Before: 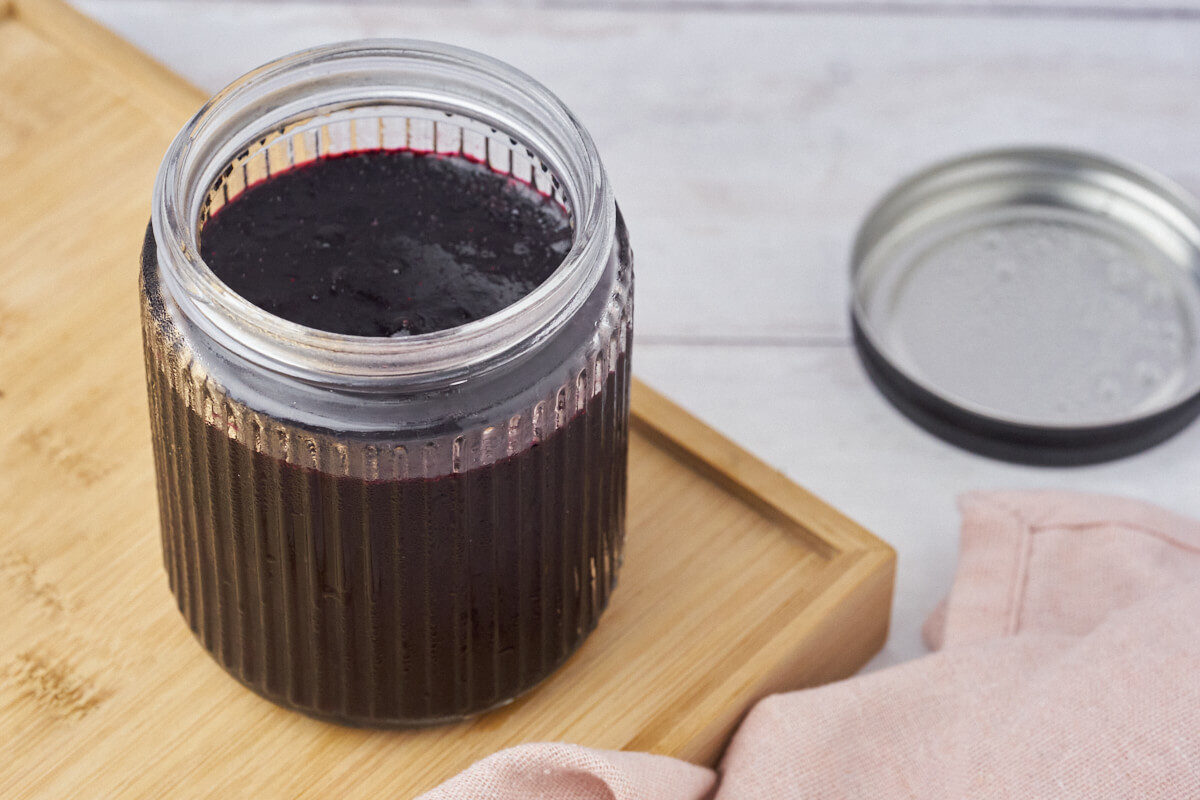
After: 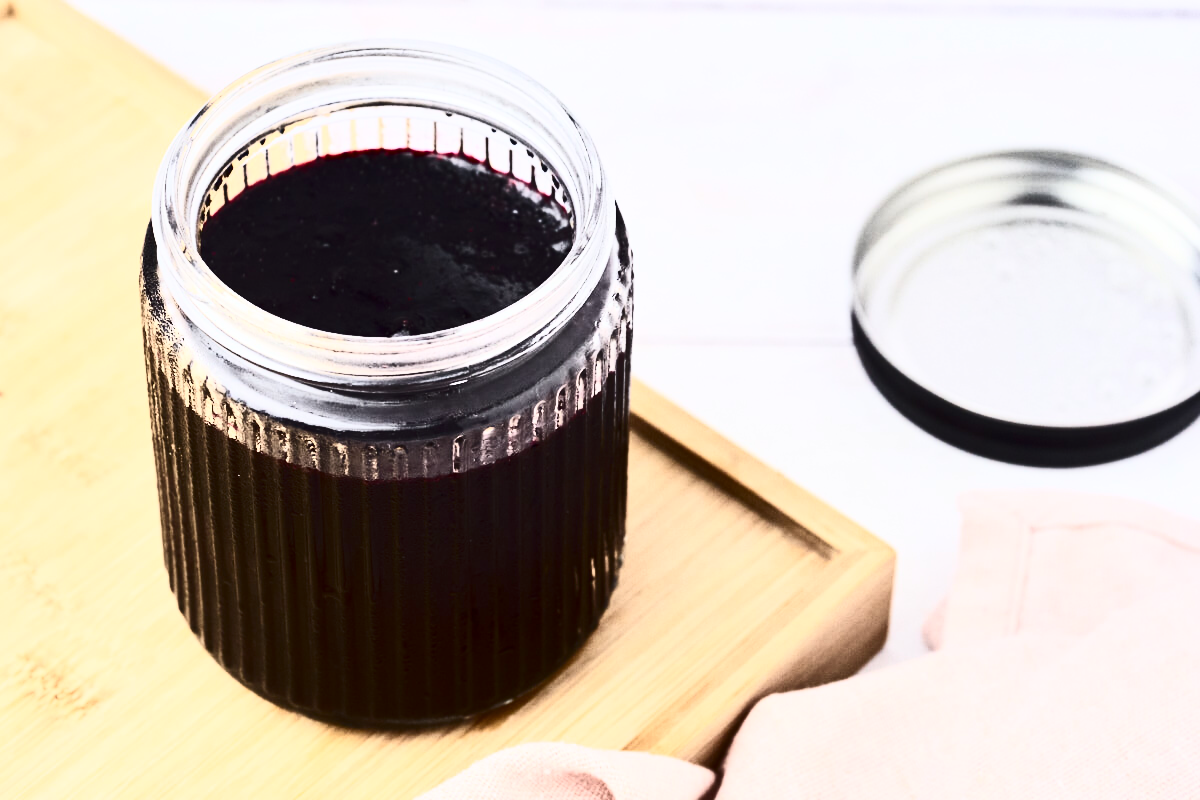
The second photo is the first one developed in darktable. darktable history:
contrast brightness saturation: contrast 0.91, brightness 0.193
